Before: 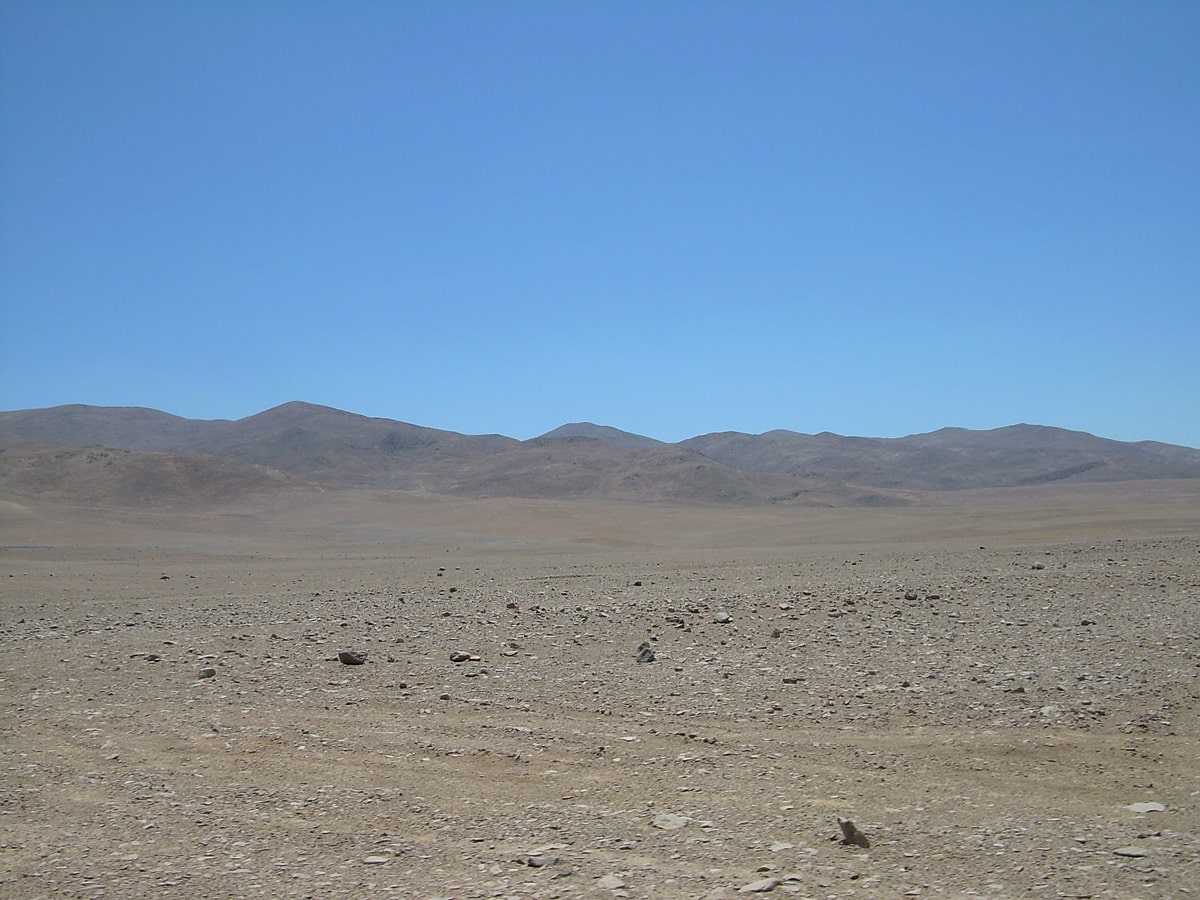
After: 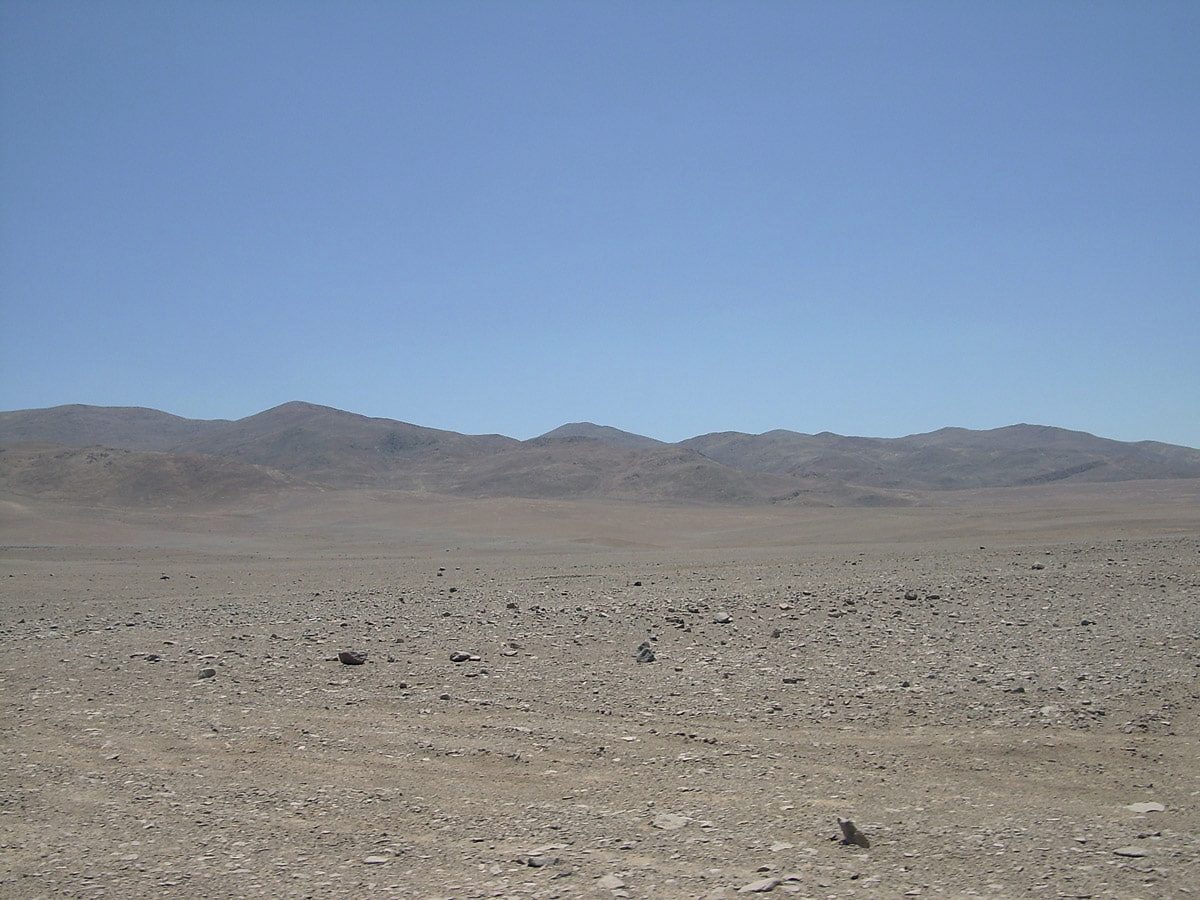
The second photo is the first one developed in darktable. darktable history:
contrast brightness saturation: saturation -0.05
color correction: highlights a* 2.75, highlights b* 5, shadows a* -2.04, shadows b* -4.84, saturation 0.8
